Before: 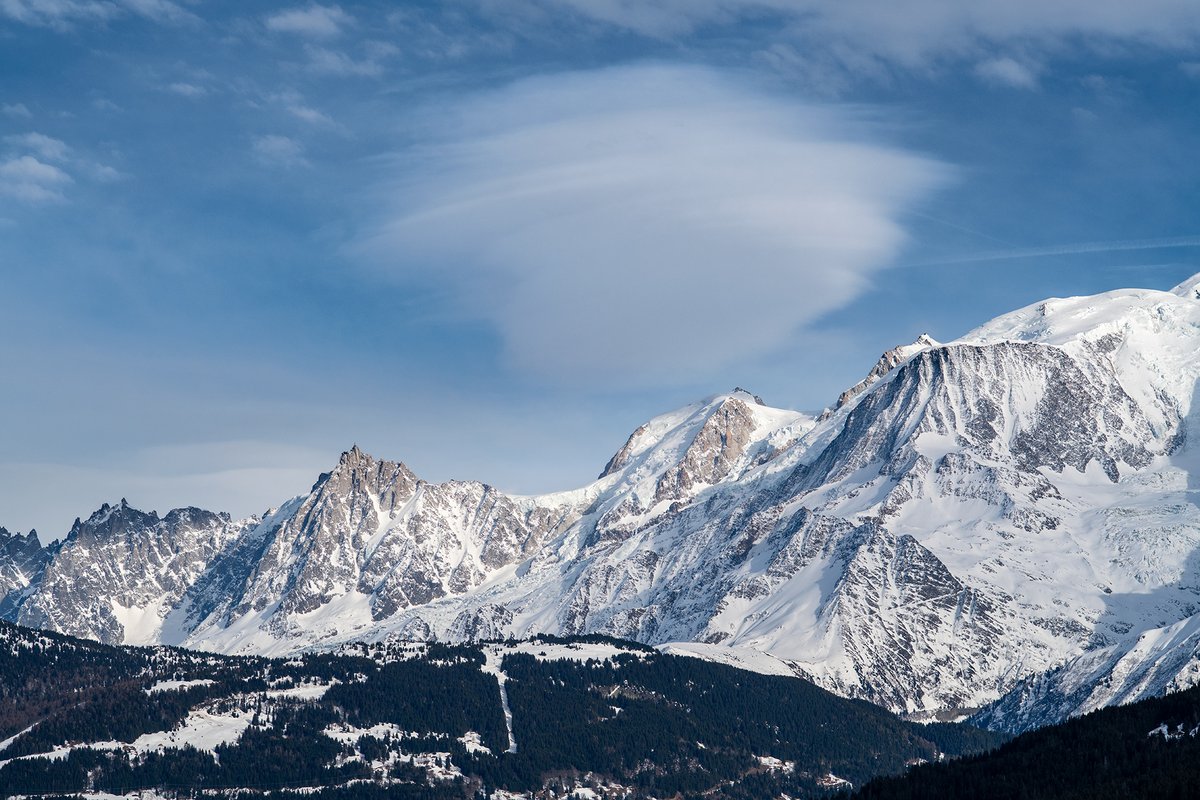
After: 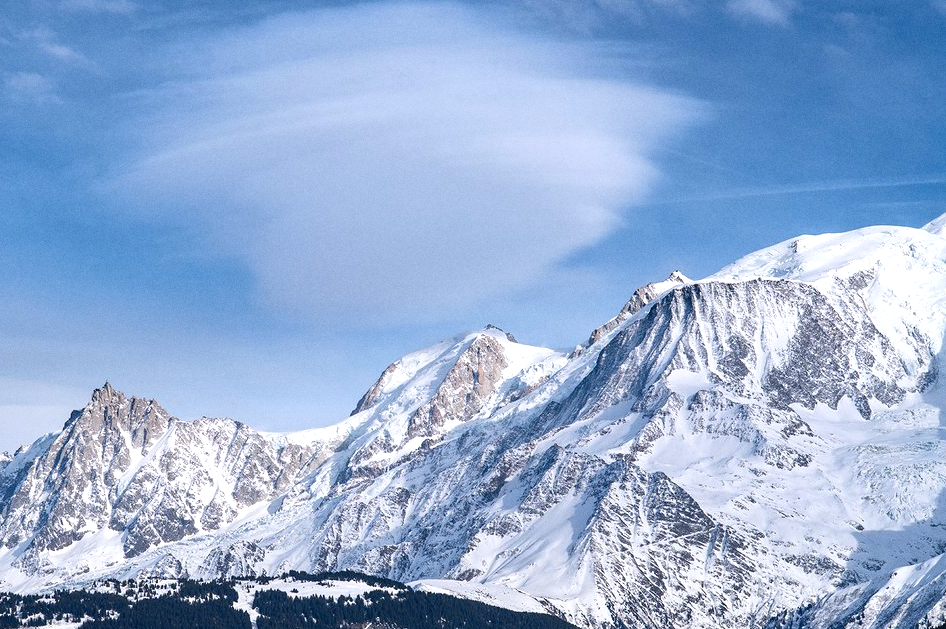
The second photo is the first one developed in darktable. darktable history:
white balance: red 0.984, blue 1.059
exposure: exposure 0.4 EV, compensate highlight preservation false
crop and rotate: left 20.74%, top 7.912%, right 0.375%, bottom 13.378%
grain: coarseness 0.09 ISO, strength 16.61%
